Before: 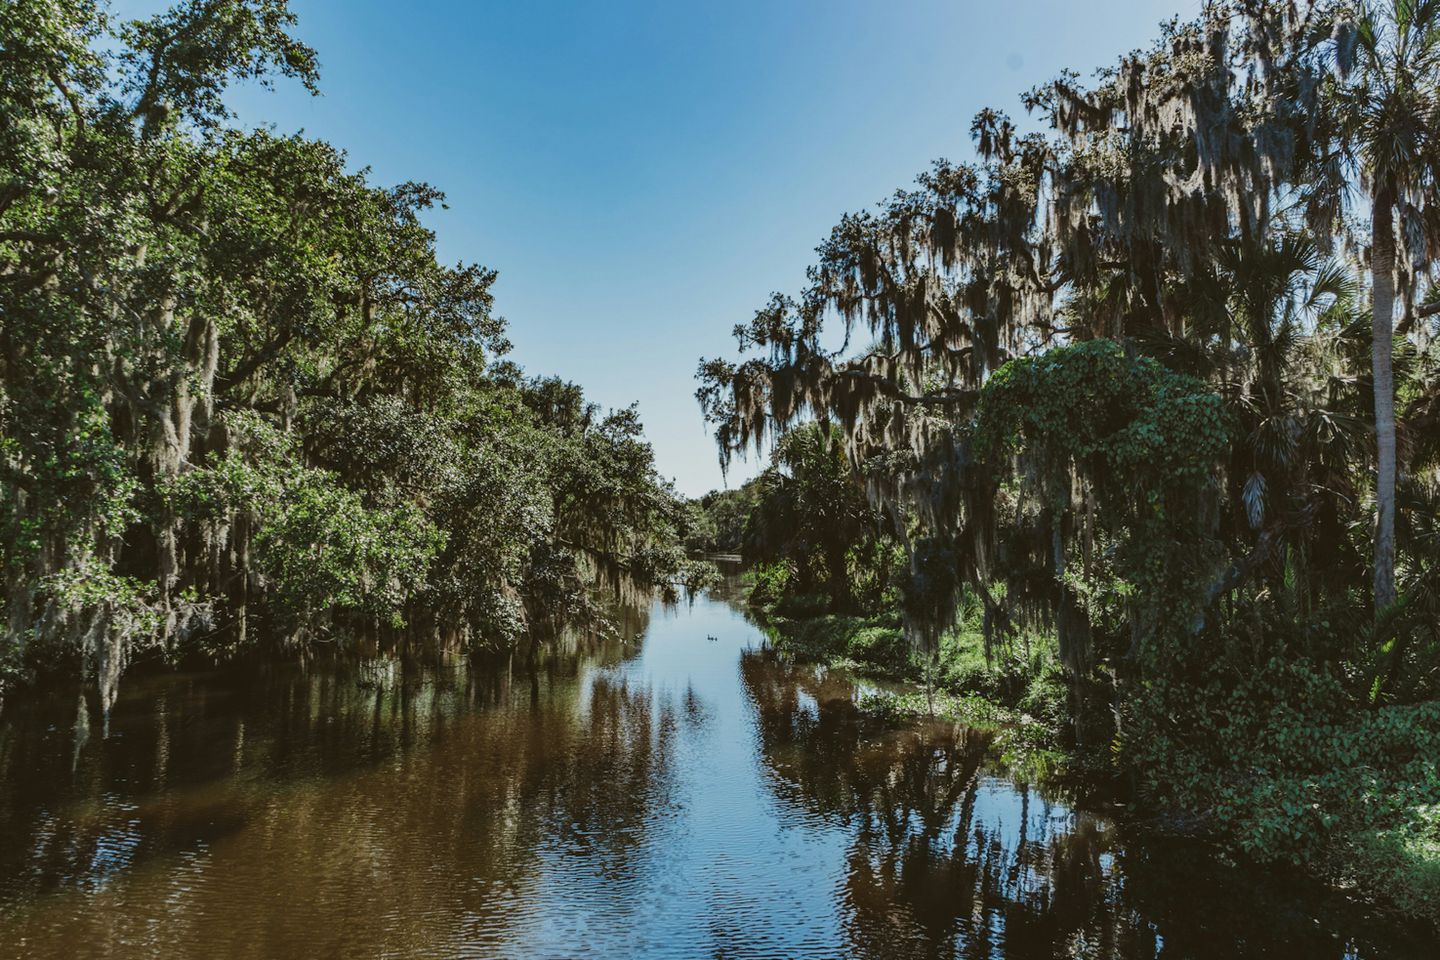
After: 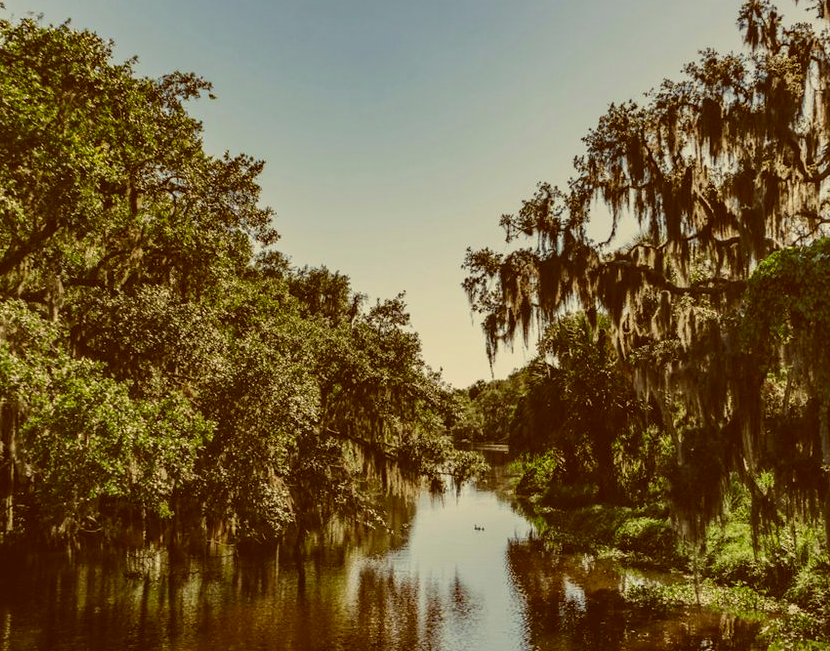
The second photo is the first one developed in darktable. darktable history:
color correction: highlights a* 1.15, highlights b* 24.41, shadows a* 16.27, shadows b* 24.26
crop: left 16.242%, top 11.467%, right 26.08%, bottom 20.699%
